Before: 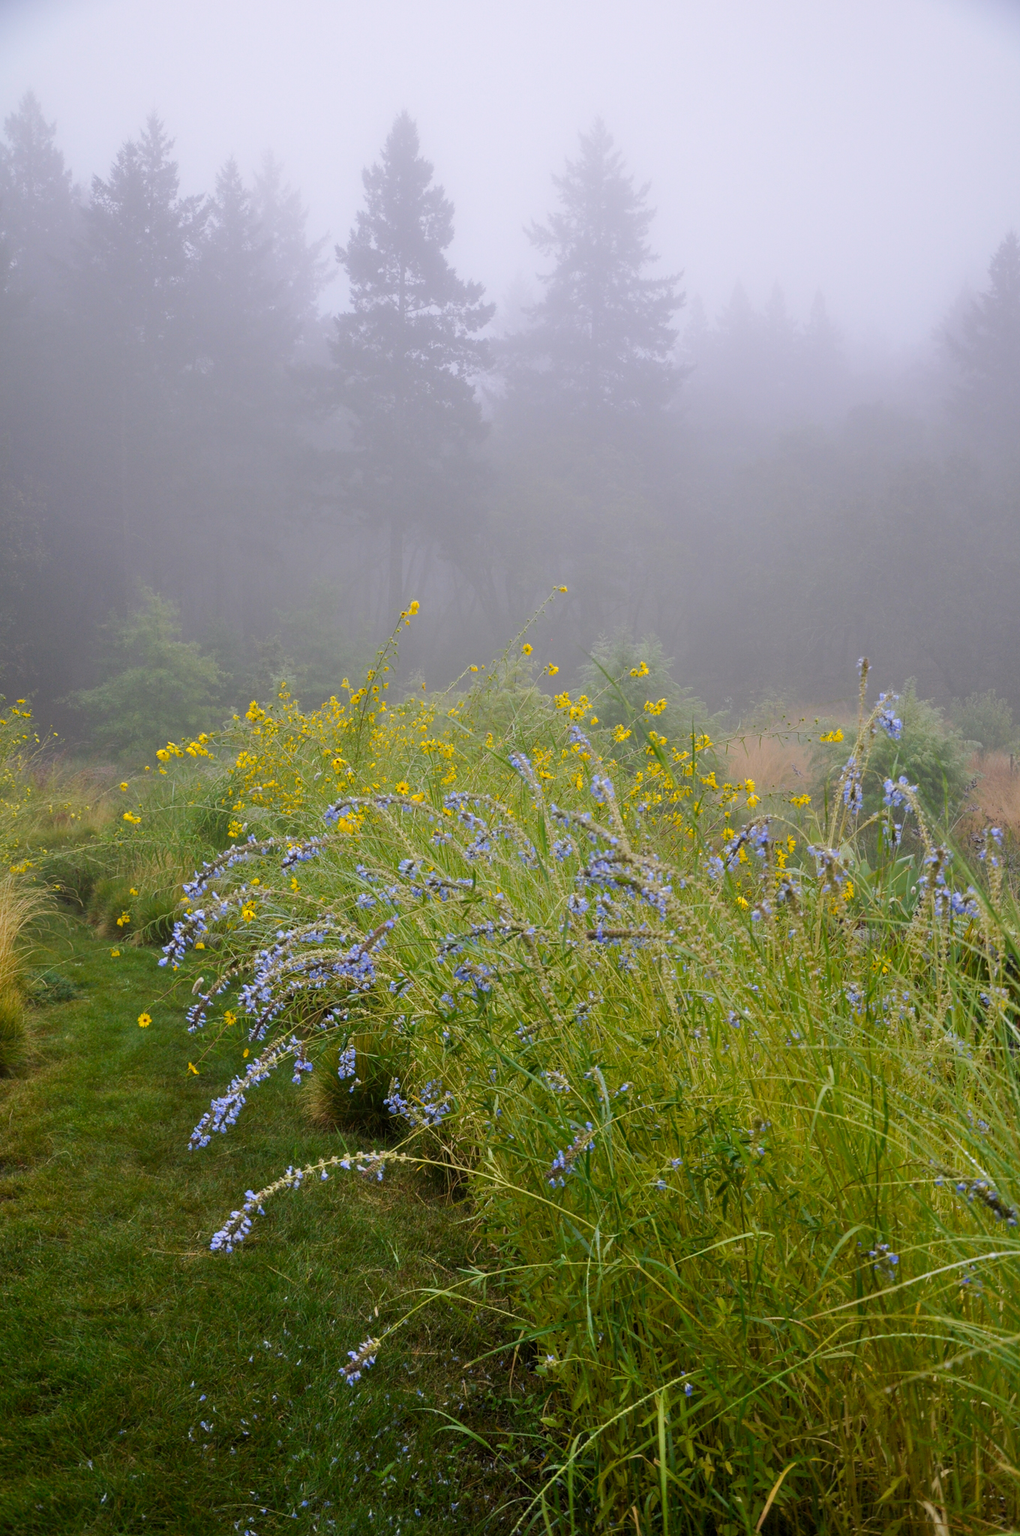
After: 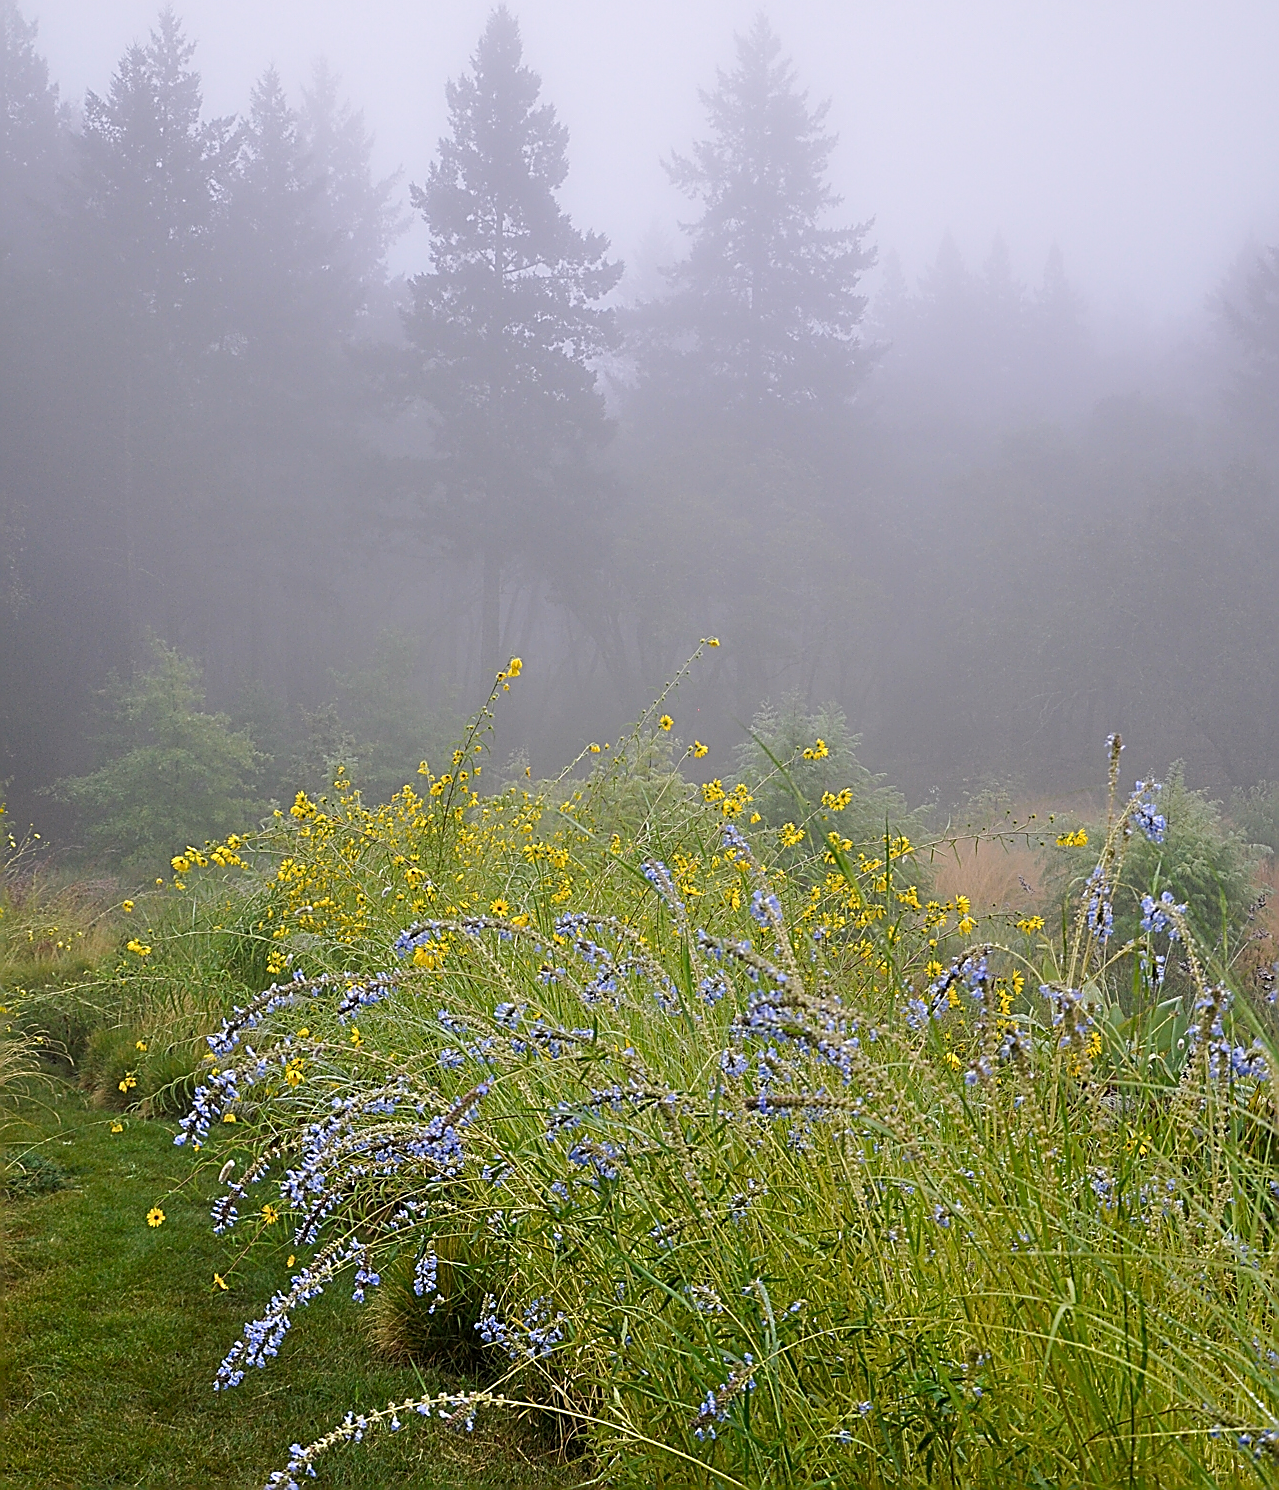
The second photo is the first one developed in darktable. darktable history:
sharpen: amount 1.994
crop: left 2.747%, top 6.992%, right 3.208%, bottom 20.248%
